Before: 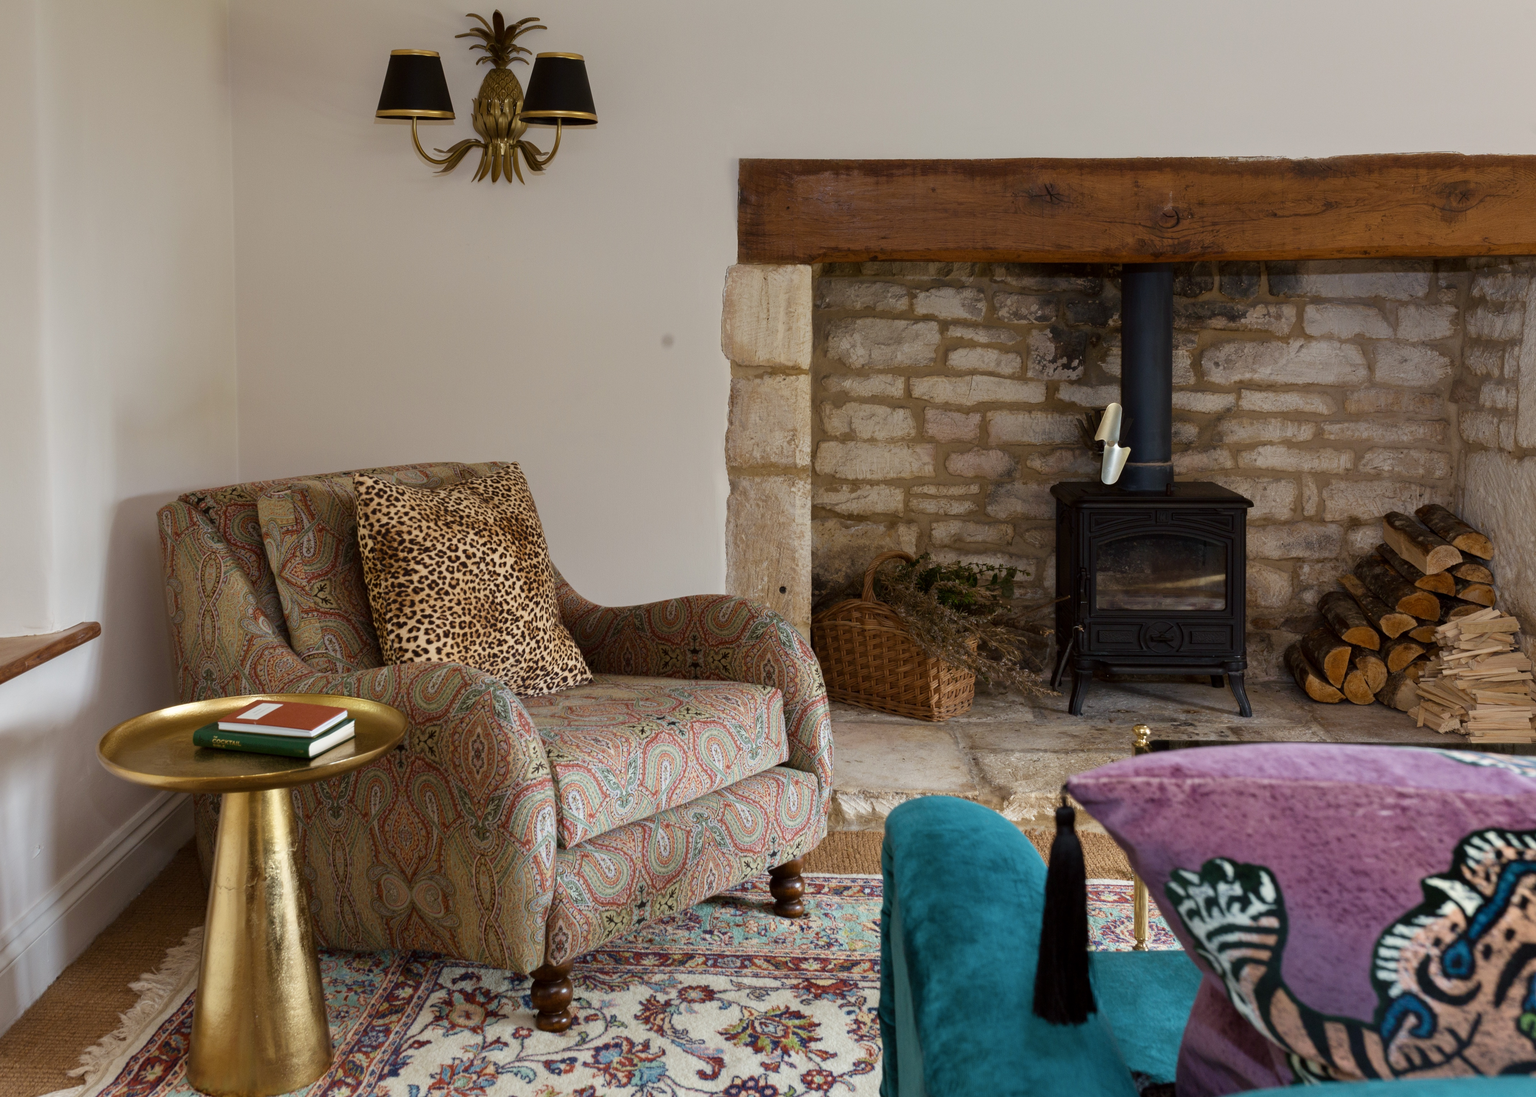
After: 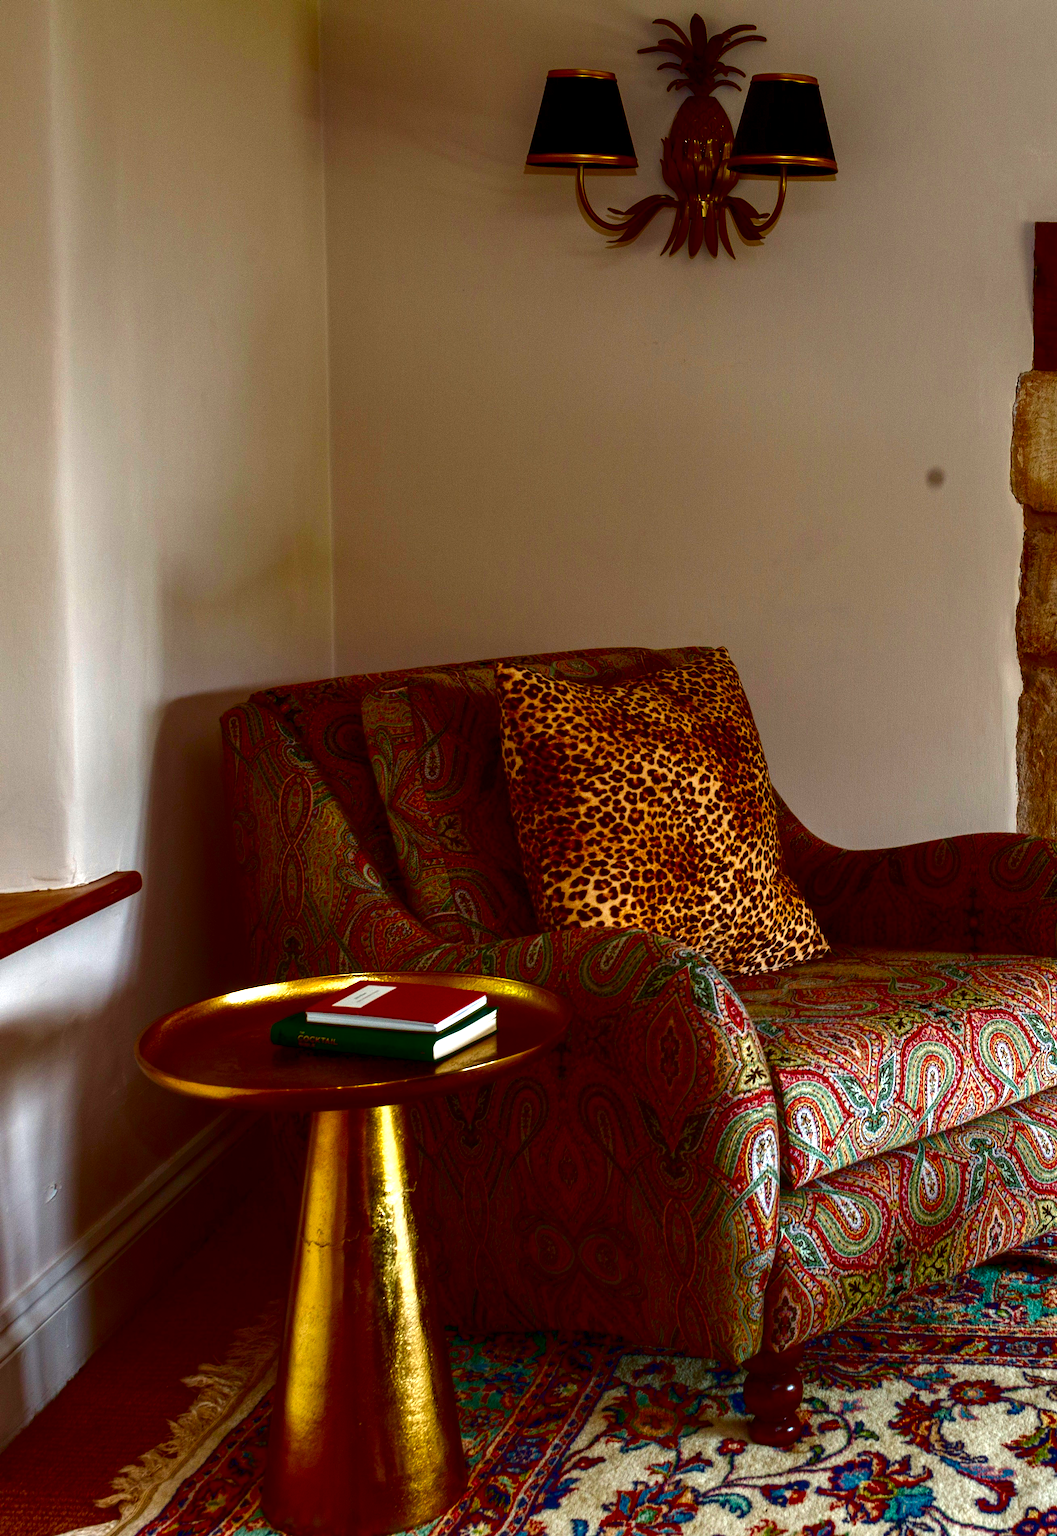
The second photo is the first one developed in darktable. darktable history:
local contrast: on, module defaults
contrast brightness saturation: brightness -1, saturation 1
exposure: exposure 0.648 EV, compensate highlight preservation false
crop and rotate: left 0%, top 0%, right 50.845%
